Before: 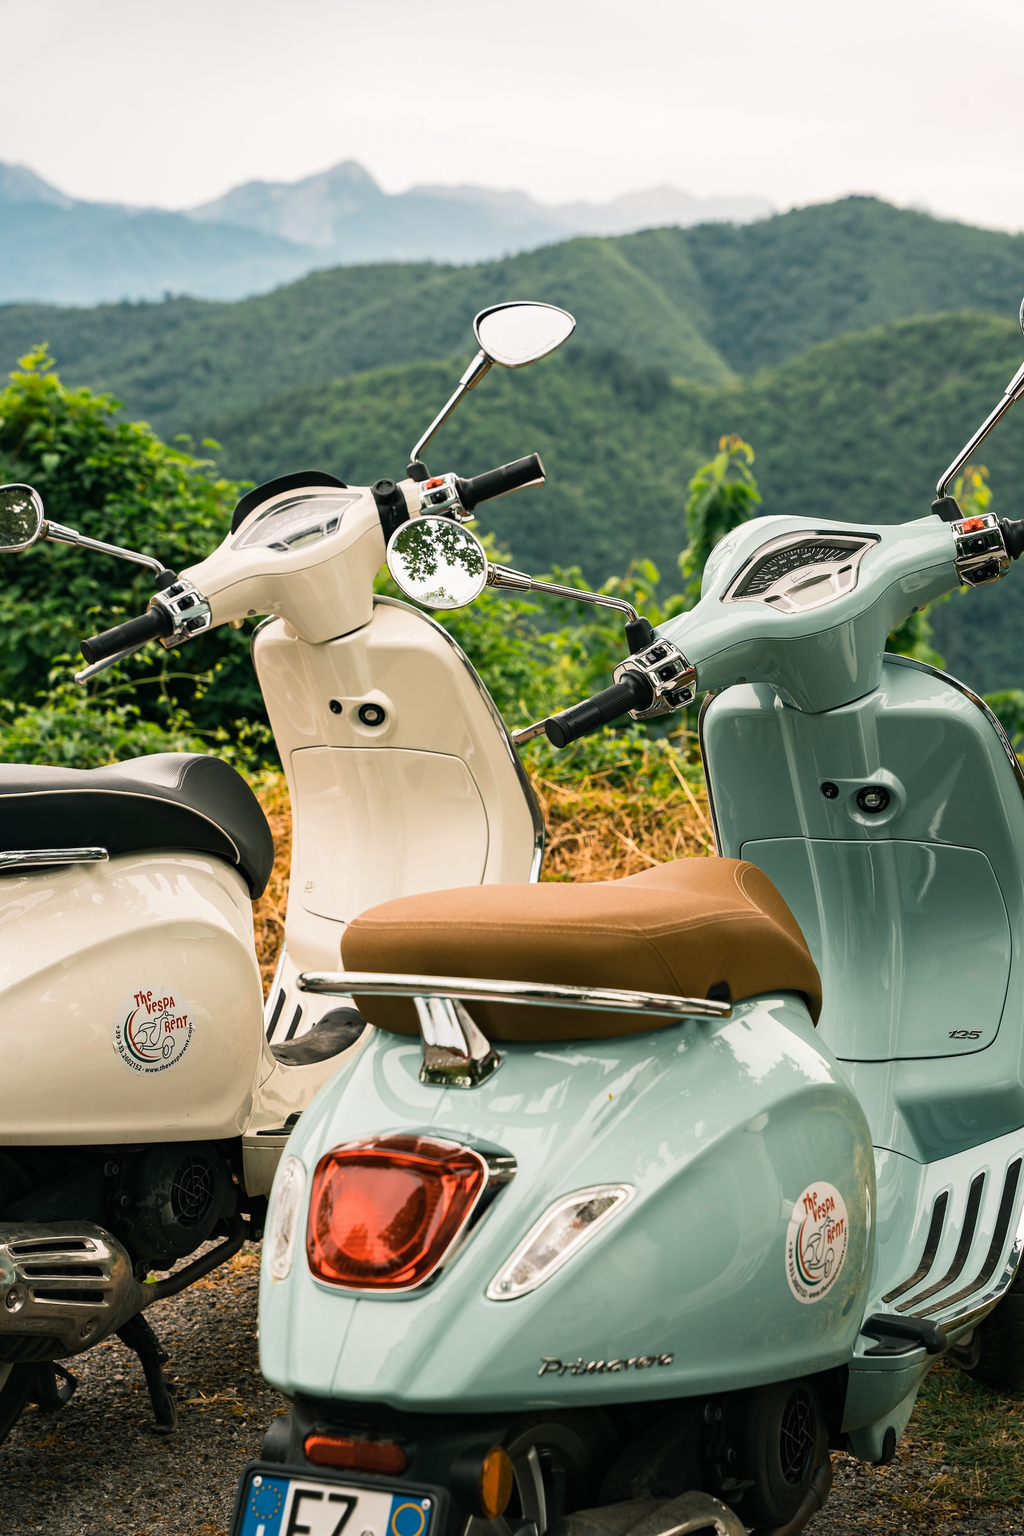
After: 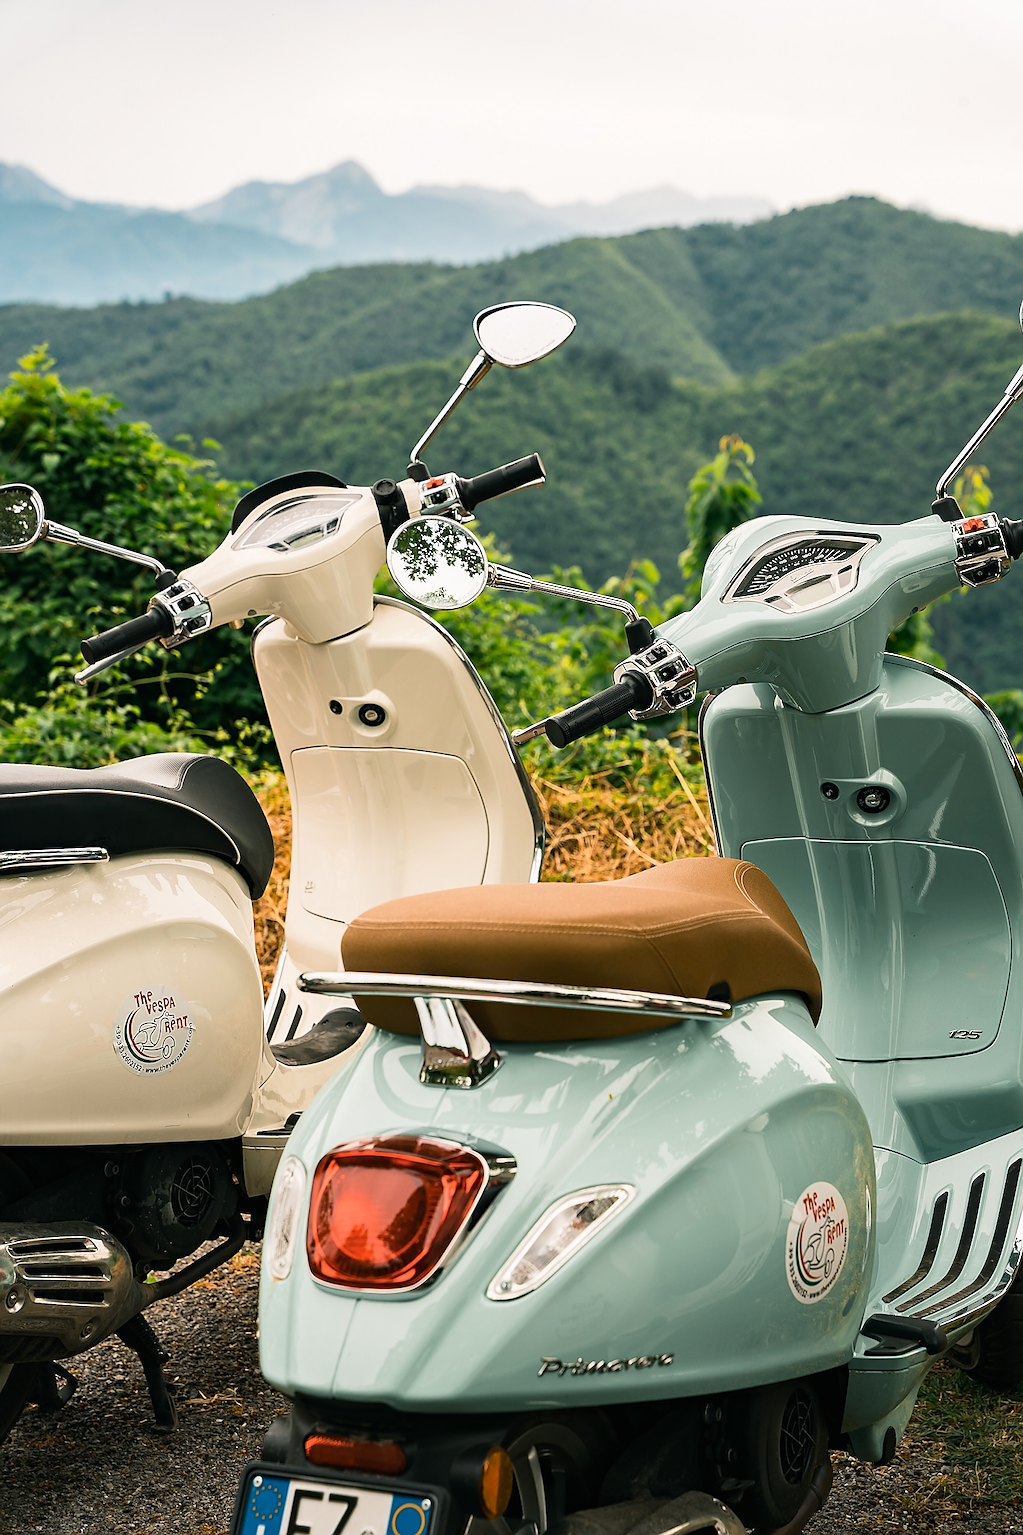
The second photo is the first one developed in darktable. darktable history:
contrast brightness saturation: contrast 0.08, saturation 0.02
sharpen: radius 1.4, amount 1.25, threshold 0.7
